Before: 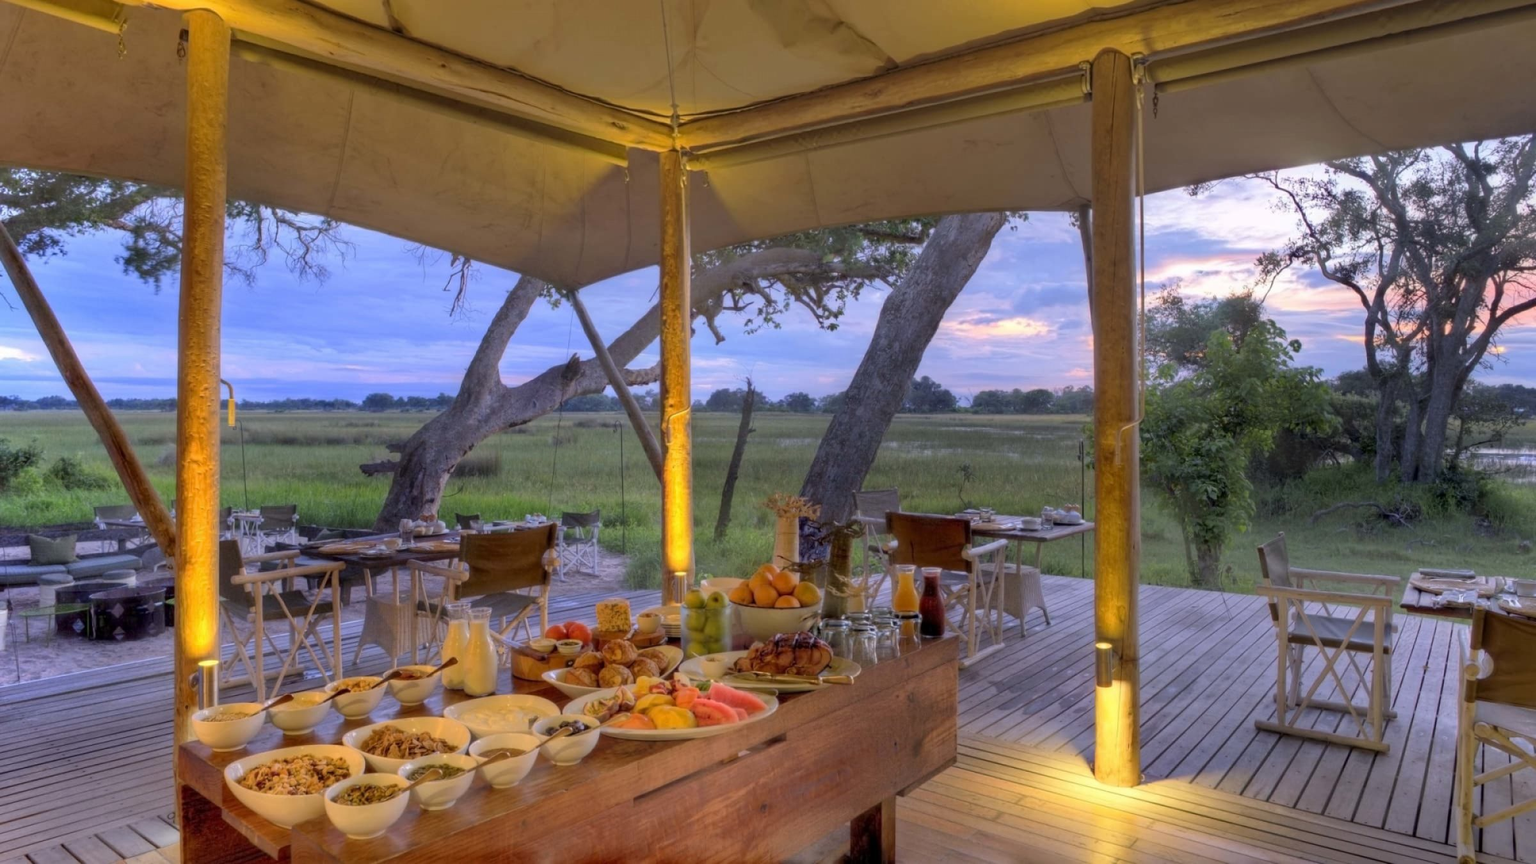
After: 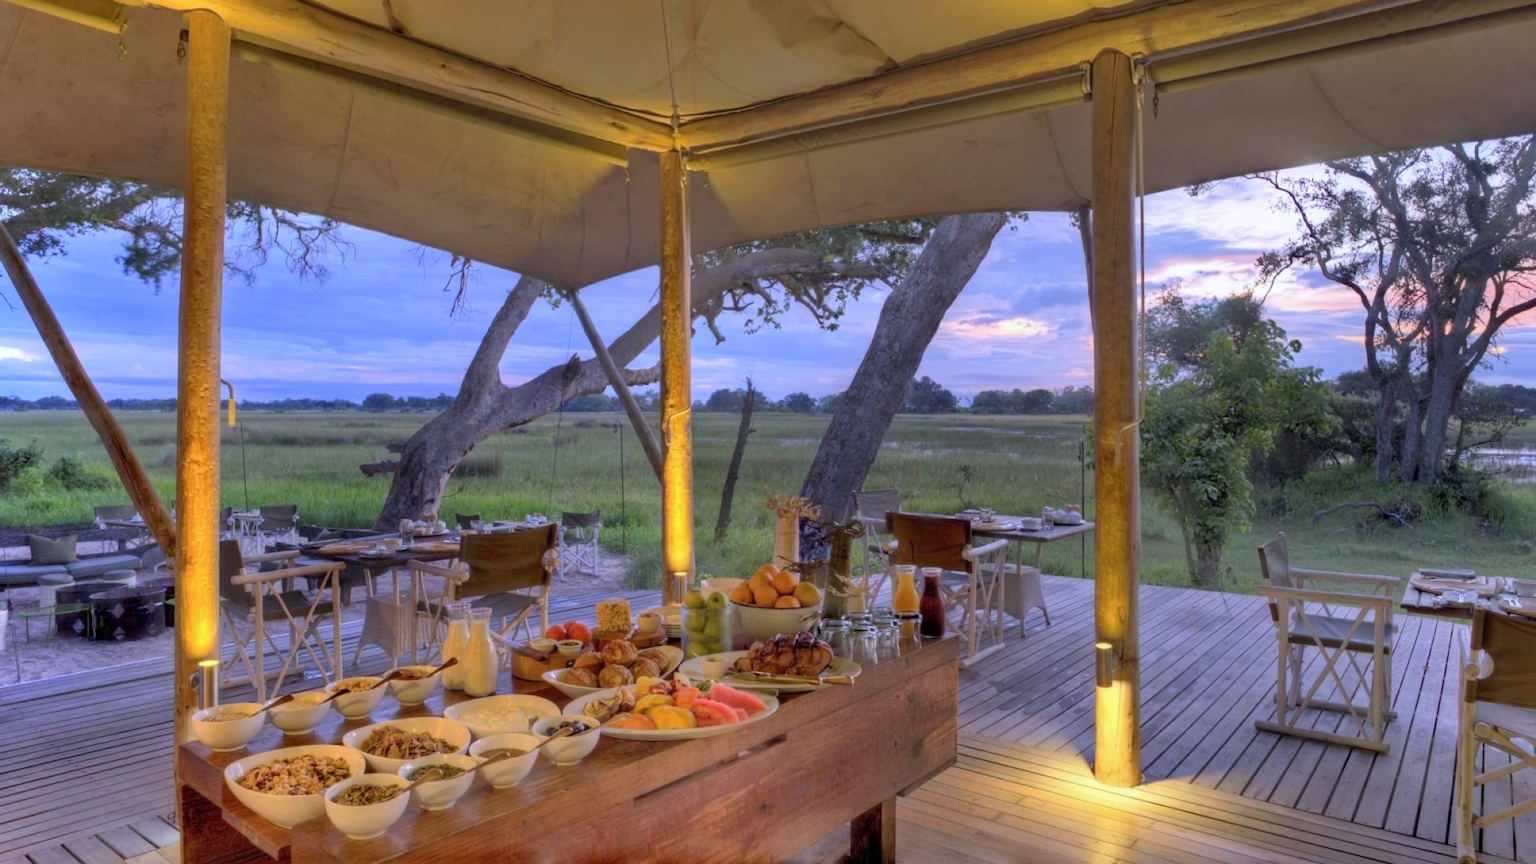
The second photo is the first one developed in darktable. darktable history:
shadows and highlights: highlights color adjustment 0%, low approximation 0.01, soften with gaussian
color calibration: illuminant as shot in camera, x 0.358, y 0.373, temperature 4628.91 K
